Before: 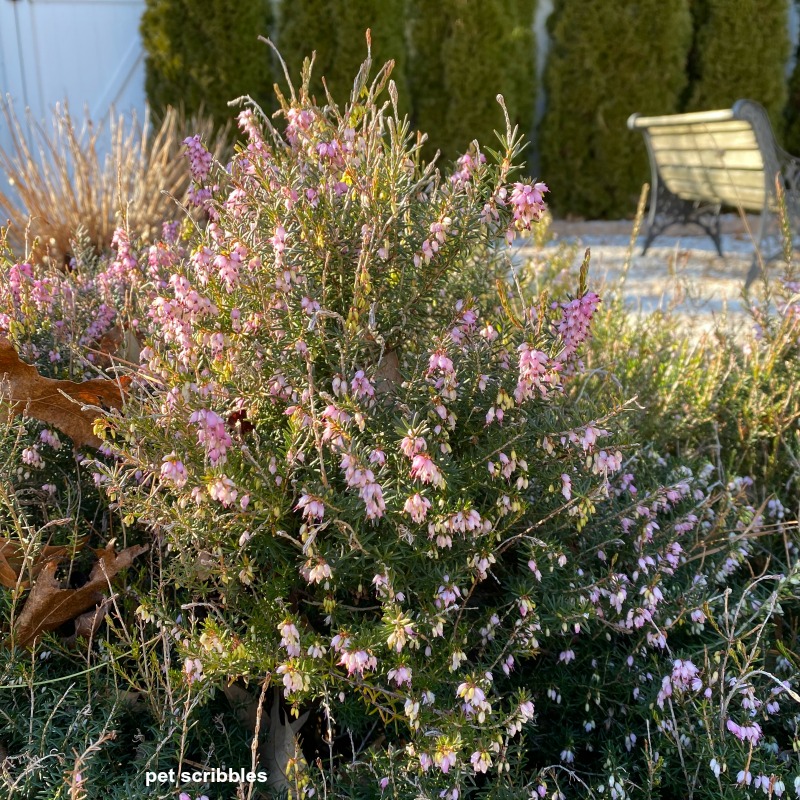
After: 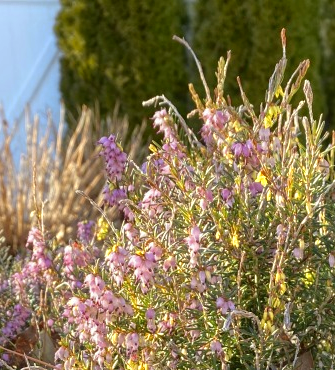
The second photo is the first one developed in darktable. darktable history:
crop and rotate: left 10.817%, top 0.062%, right 47.194%, bottom 53.626%
color zones: curves: ch0 [(0, 0.485) (0.178, 0.476) (0.261, 0.623) (0.411, 0.403) (0.708, 0.603) (0.934, 0.412)]; ch1 [(0.003, 0.485) (0.149, 0.496) (0.229, 0.584) (0.326, 0.551) (0.484, 0.262) (0.757, 0.643)]
